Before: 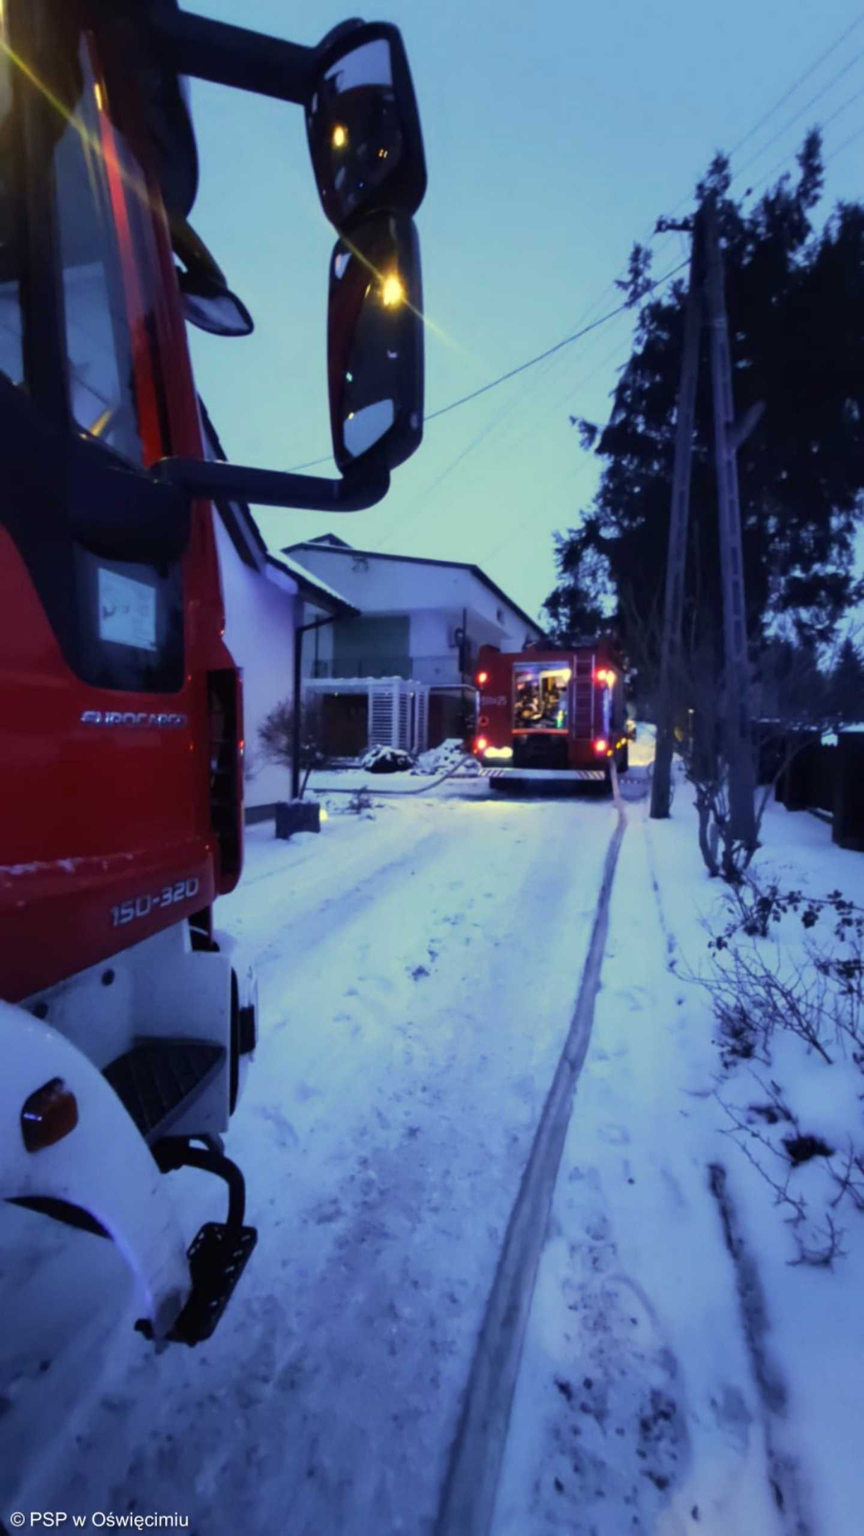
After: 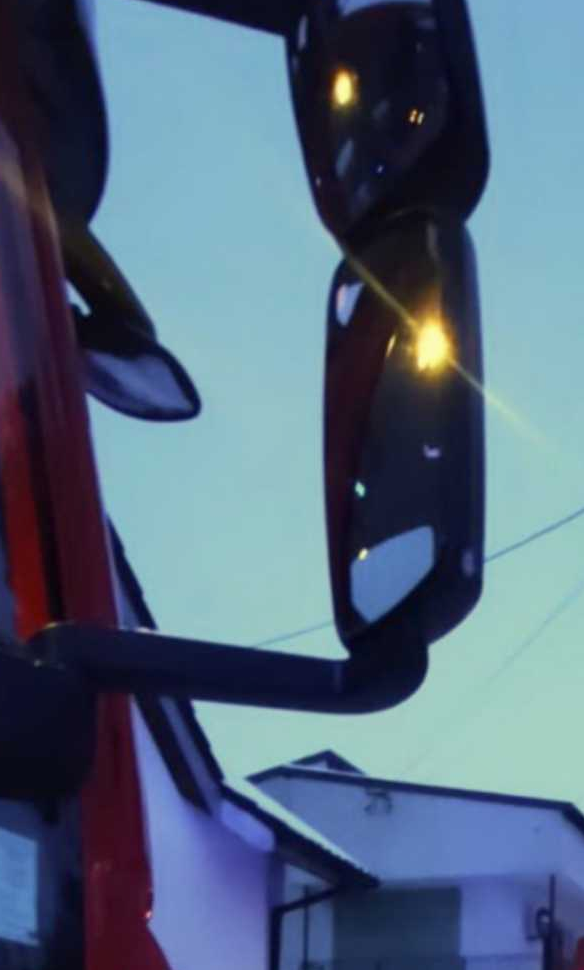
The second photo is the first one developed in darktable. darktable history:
crop: left 15.452%, top 5.459%, right 43.956%, bottom 56.62%
tone equalizer: -7 EV 0.18 EV, -6 EV 0.12 EV, -5 EV 0.08 EV, -4 EV 0.04 EV, -2 EV -0.02 EV, -1 EV -0.04 EV, +0 EV -0.06 EV, luminance estimator HSV value / RGB max
